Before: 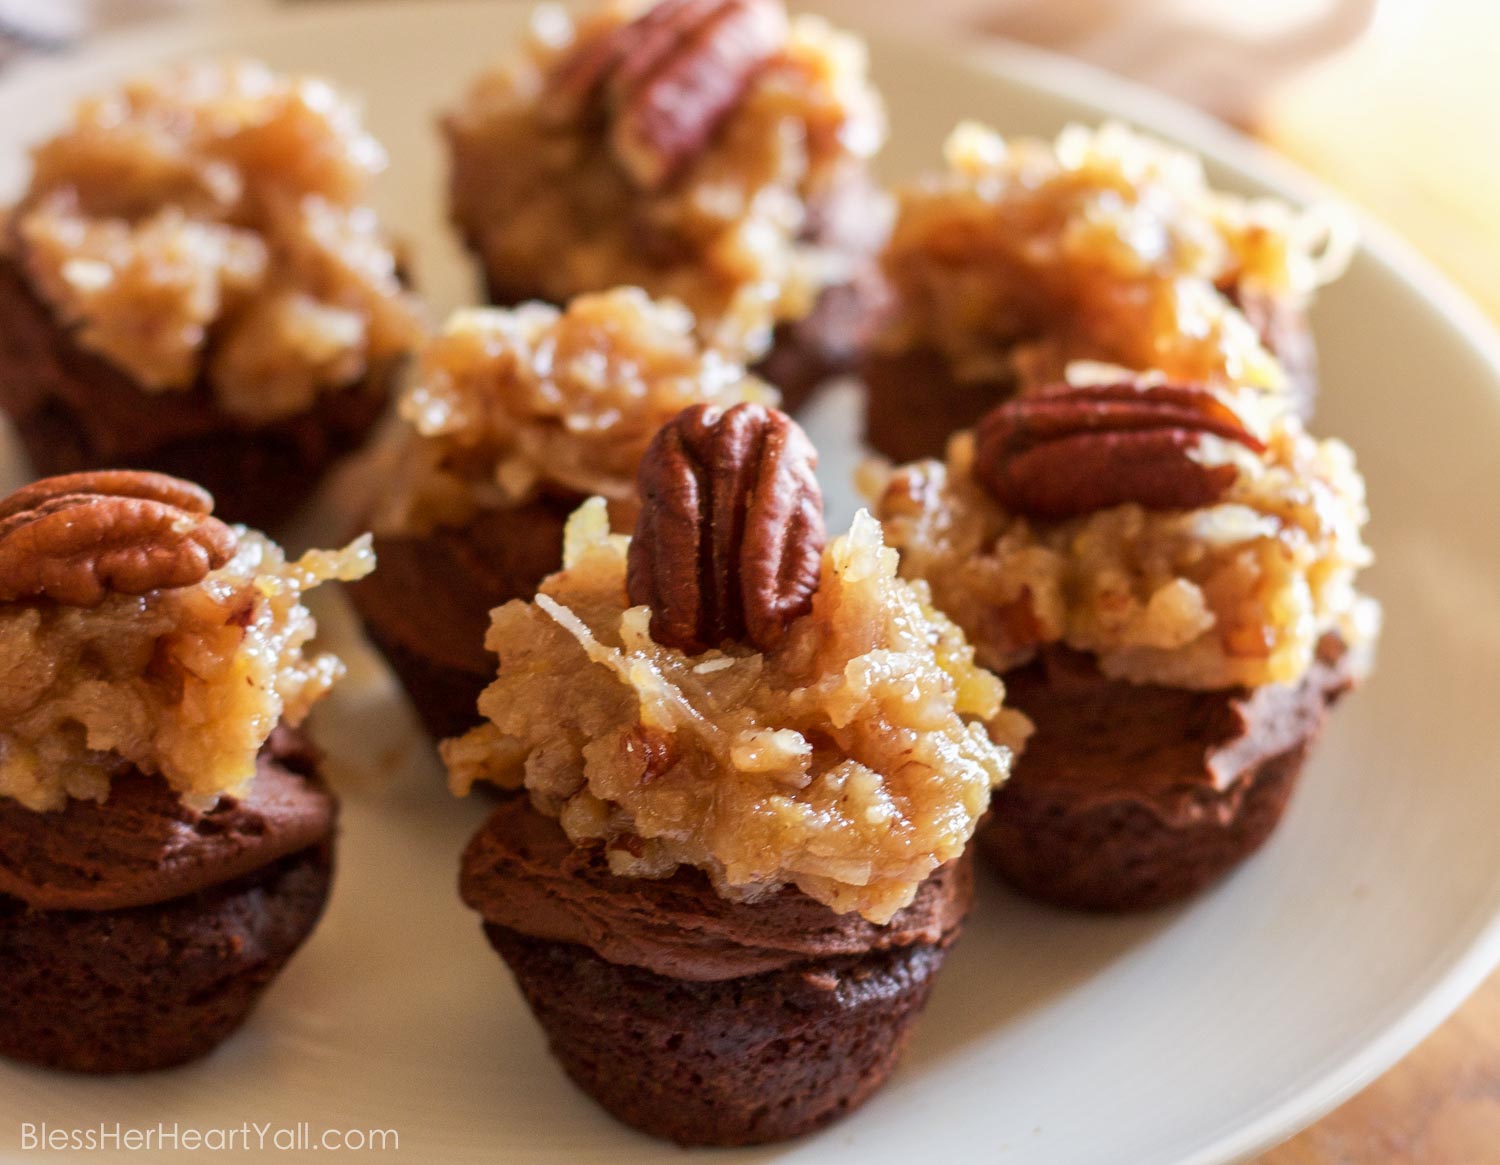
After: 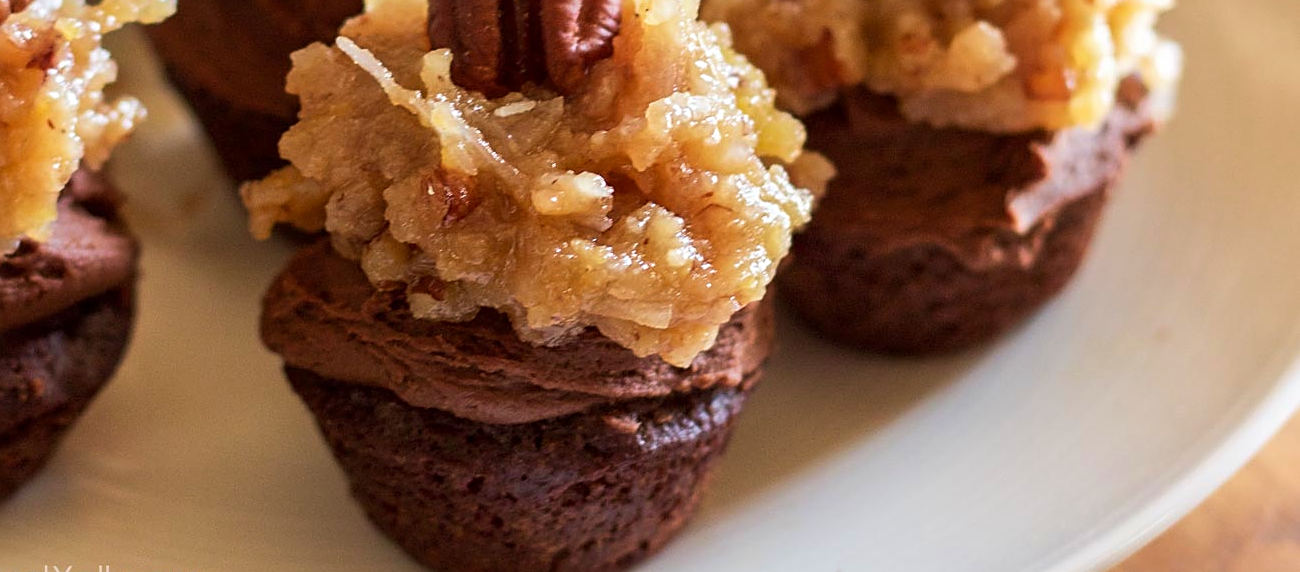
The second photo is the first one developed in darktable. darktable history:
crop and rotate: left 13.303%, top 47.876%, bottom 2.947%
local contrast: mode bilateral grid, contrast 15, coarseness 35, detail 106%, midtone range 0.2
velvia: on, module defaults
sharpen: on, module defaults
